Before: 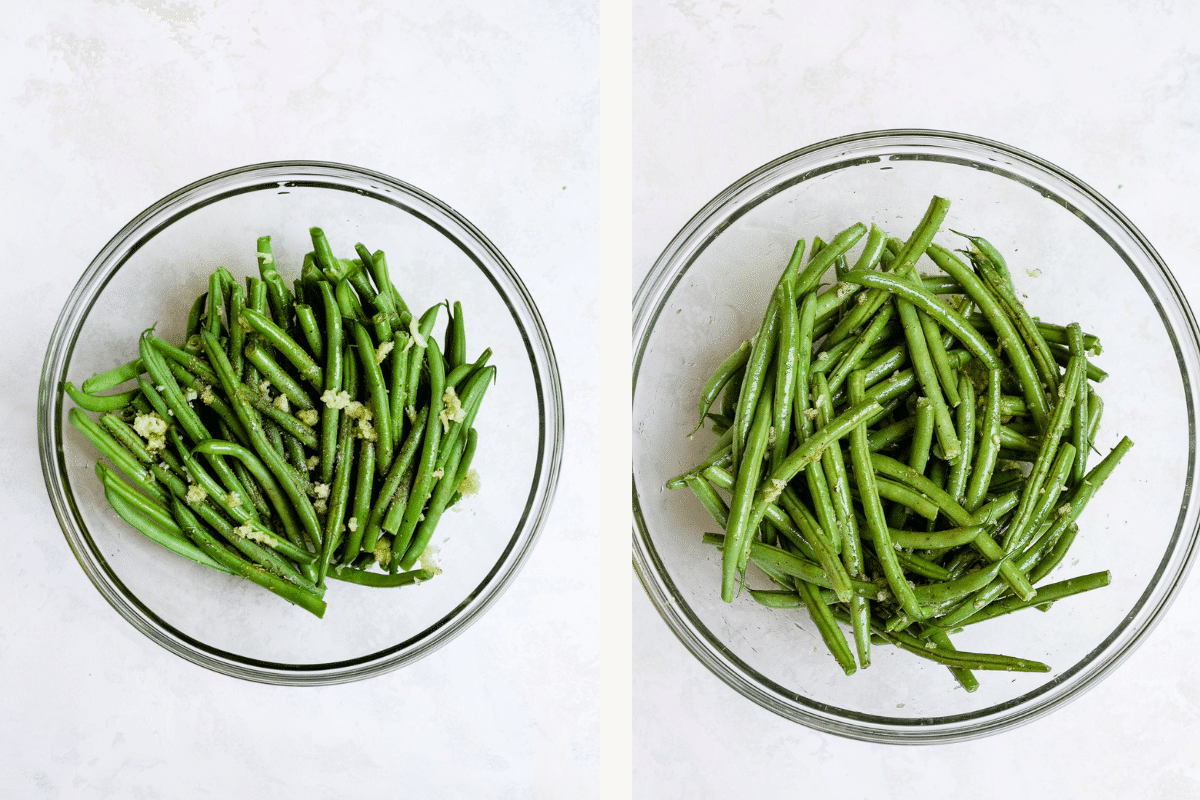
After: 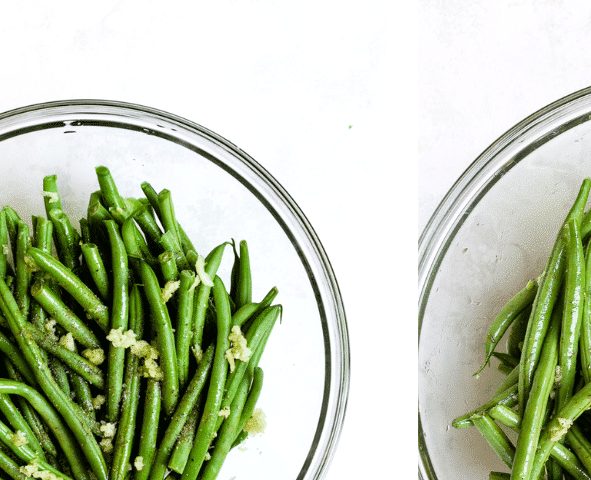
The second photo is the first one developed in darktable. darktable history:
crop: left 17.835%, top 7.675%, right 32.881%, bottom 32.213%
exposure: exposure 0.2 EV, compensate highlight preservation false
